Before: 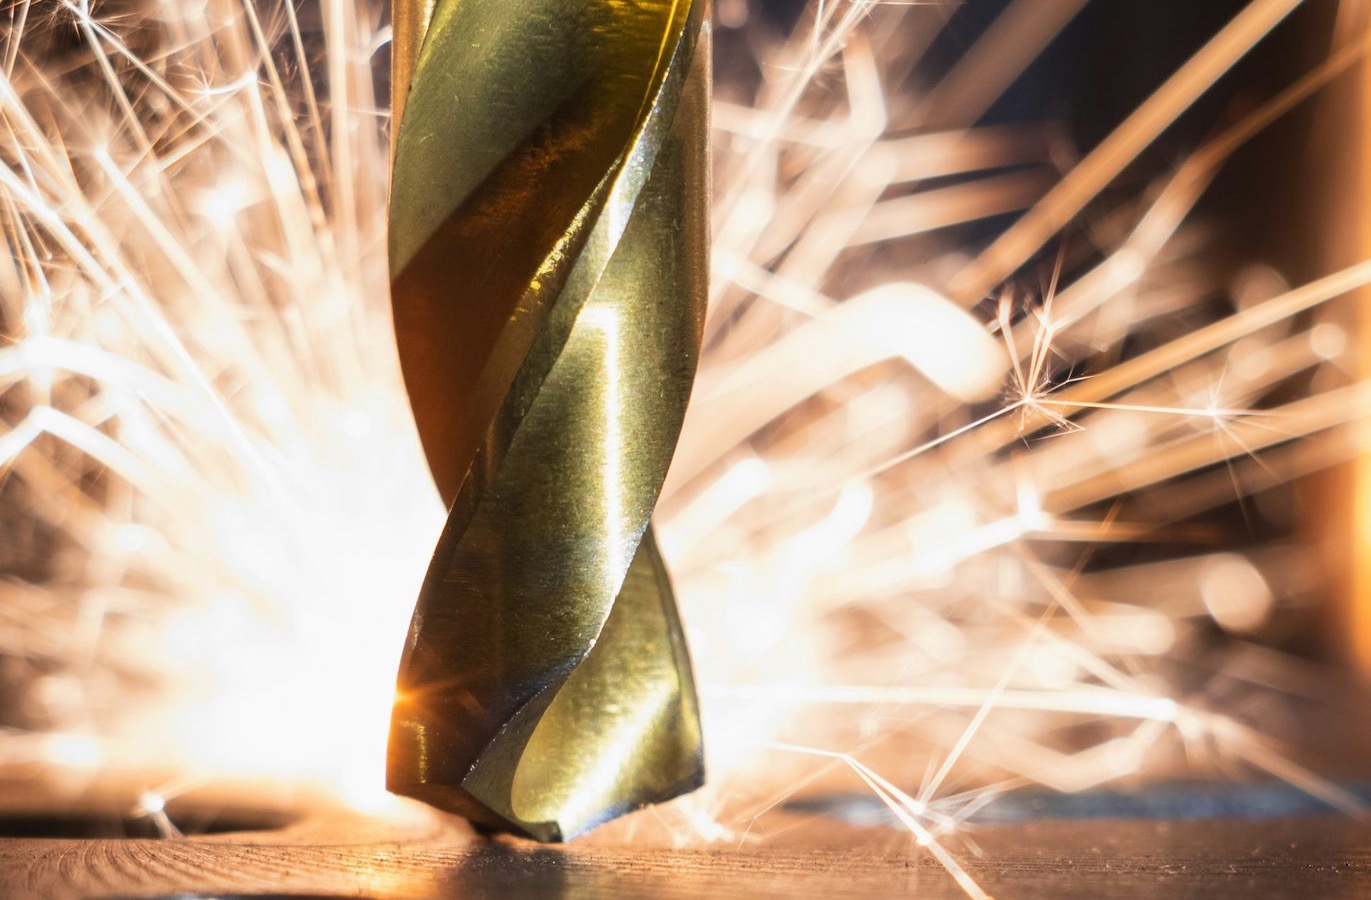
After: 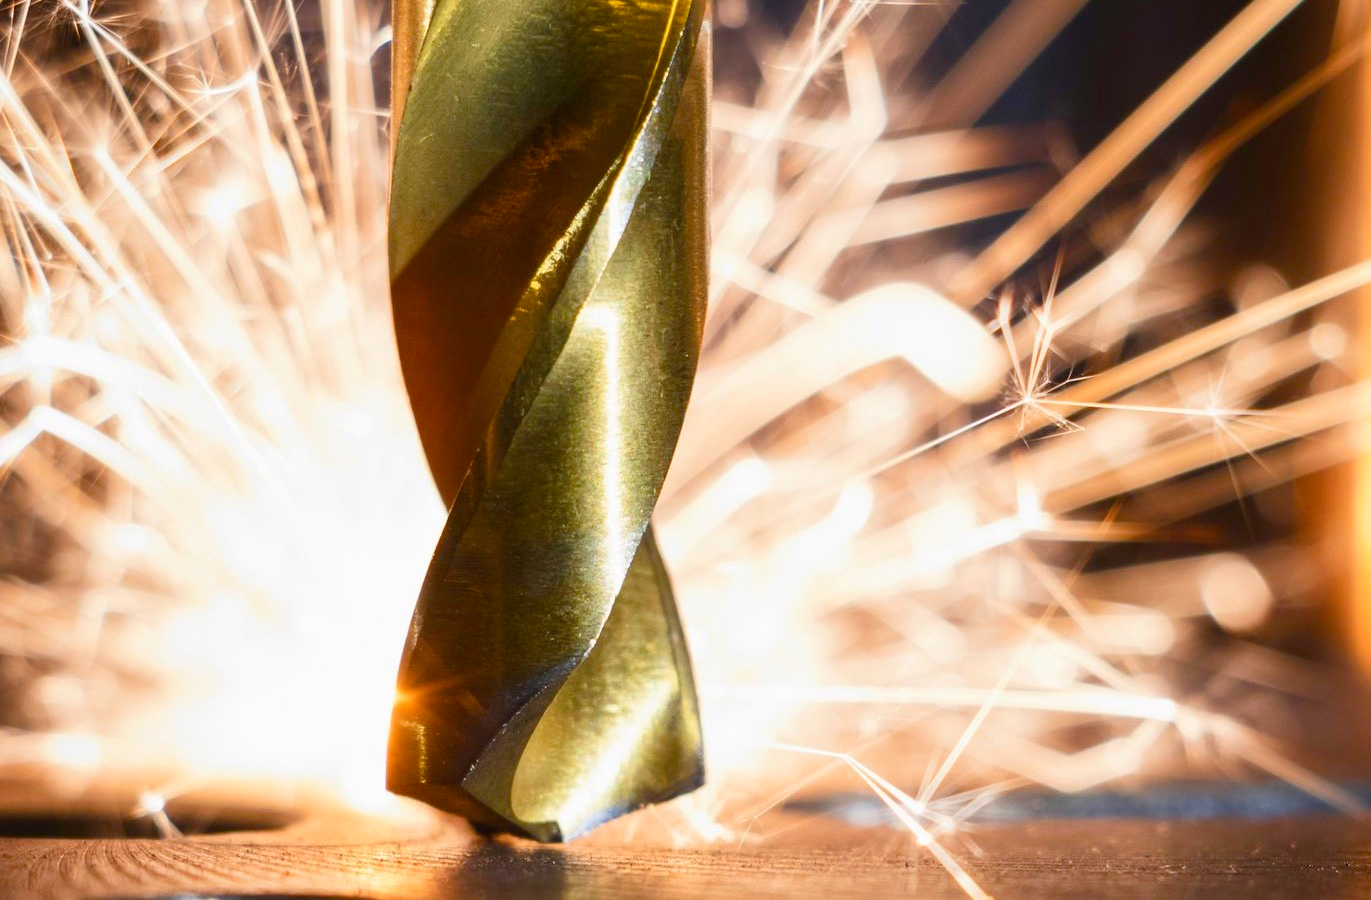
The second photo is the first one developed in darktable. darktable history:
color balance rgb: perceptual saturation grading › global saturation 20%, perceptual saturation grading › highlights -25.807%, perceptual saturation grading › shadows 24.607%
tone equalizer: edges refinement/feathering 500, mask exposure compensation -1.57 EV, preserve details no
contrast brightness saturation: contrast 0.099, brightness 0.033, saturation 0.086
